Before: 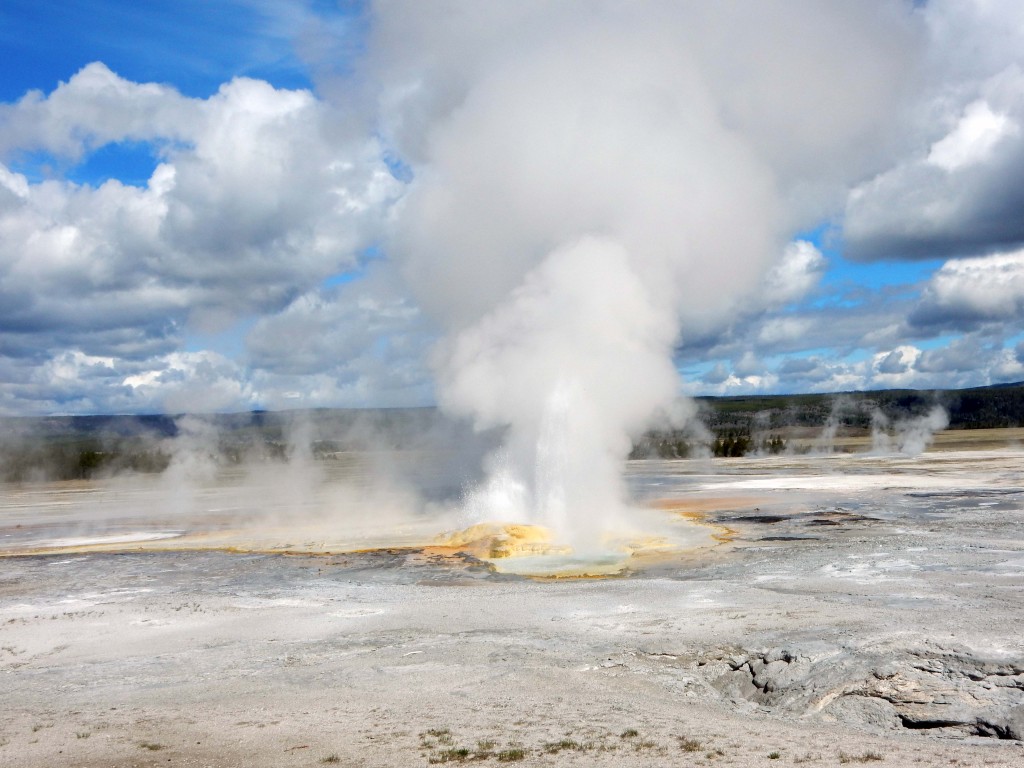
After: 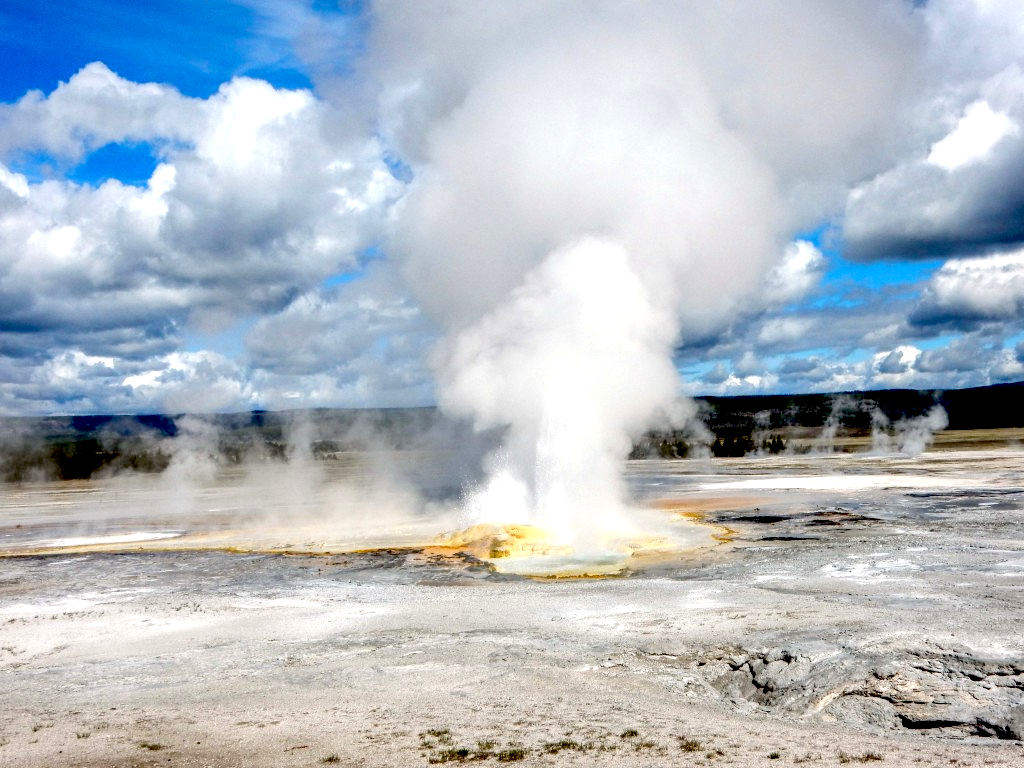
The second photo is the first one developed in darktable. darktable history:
tone equalizer: -8 EV -0.395 EV, -7 EV -0.361 EV, -6 EV -0.355 EV, -5 EV -0.254 EV, -3 EV 0.221 EV, -2 EV 0.333 EV, -1 EV 0.364 EV, +0 EV 0.442 EV, edges refinement/feathering 500, mask exposure compensation -1.57 EV, preserve details no
local contrast: on, module defaults
exposure: black level correction 0.056, compensate highlight preservation false
